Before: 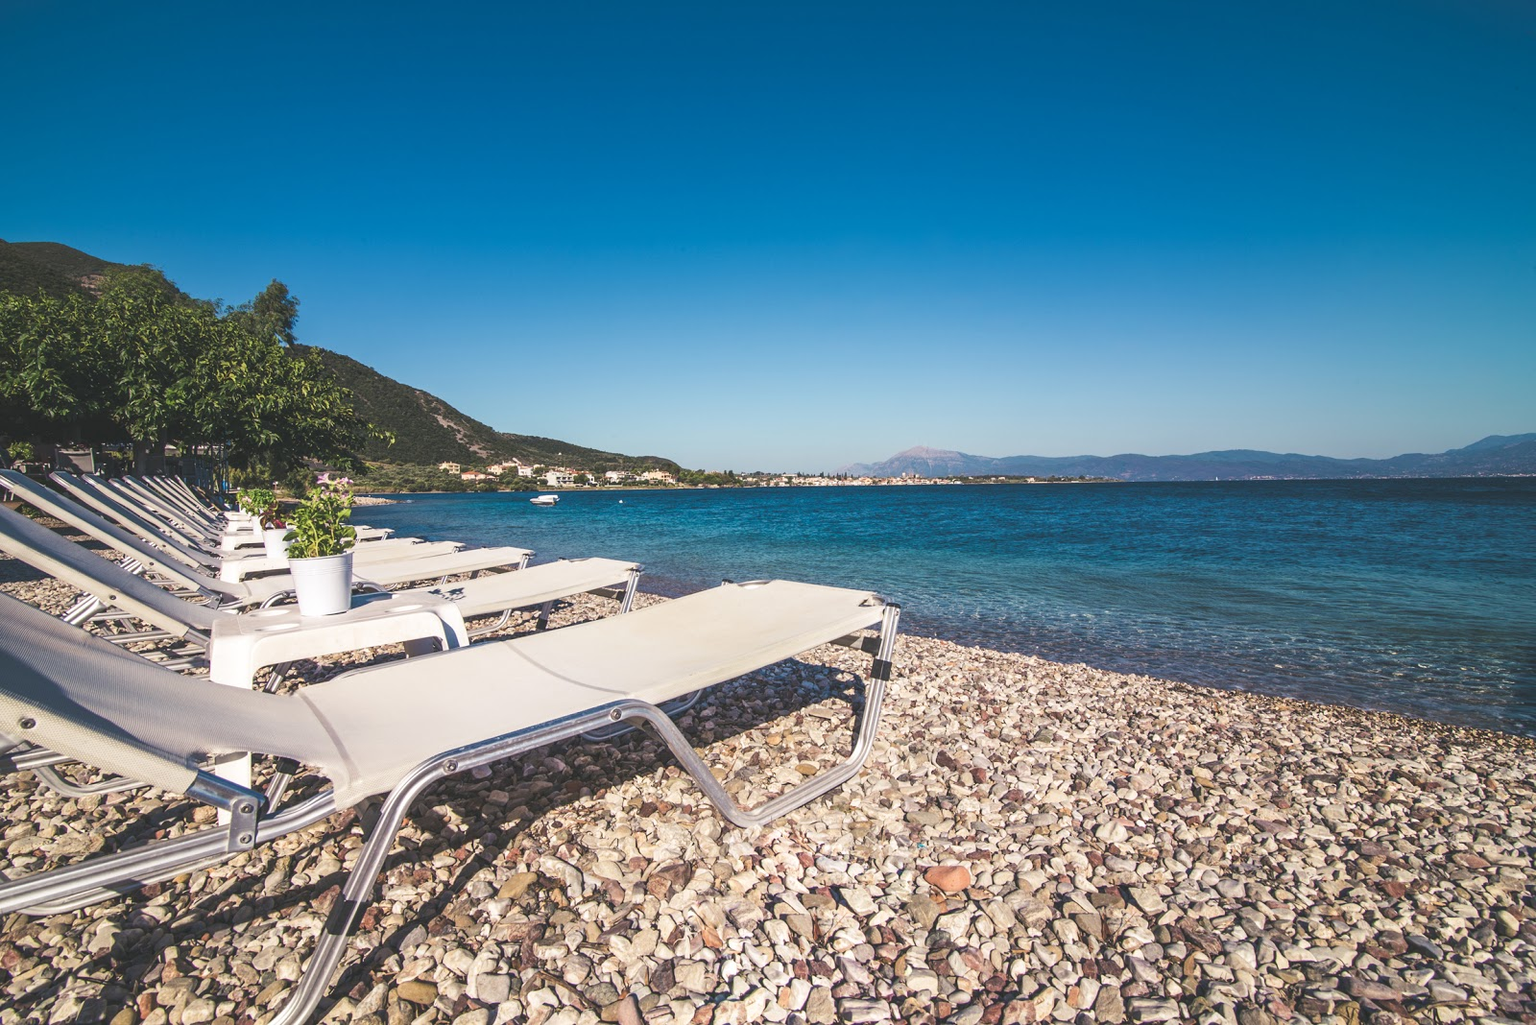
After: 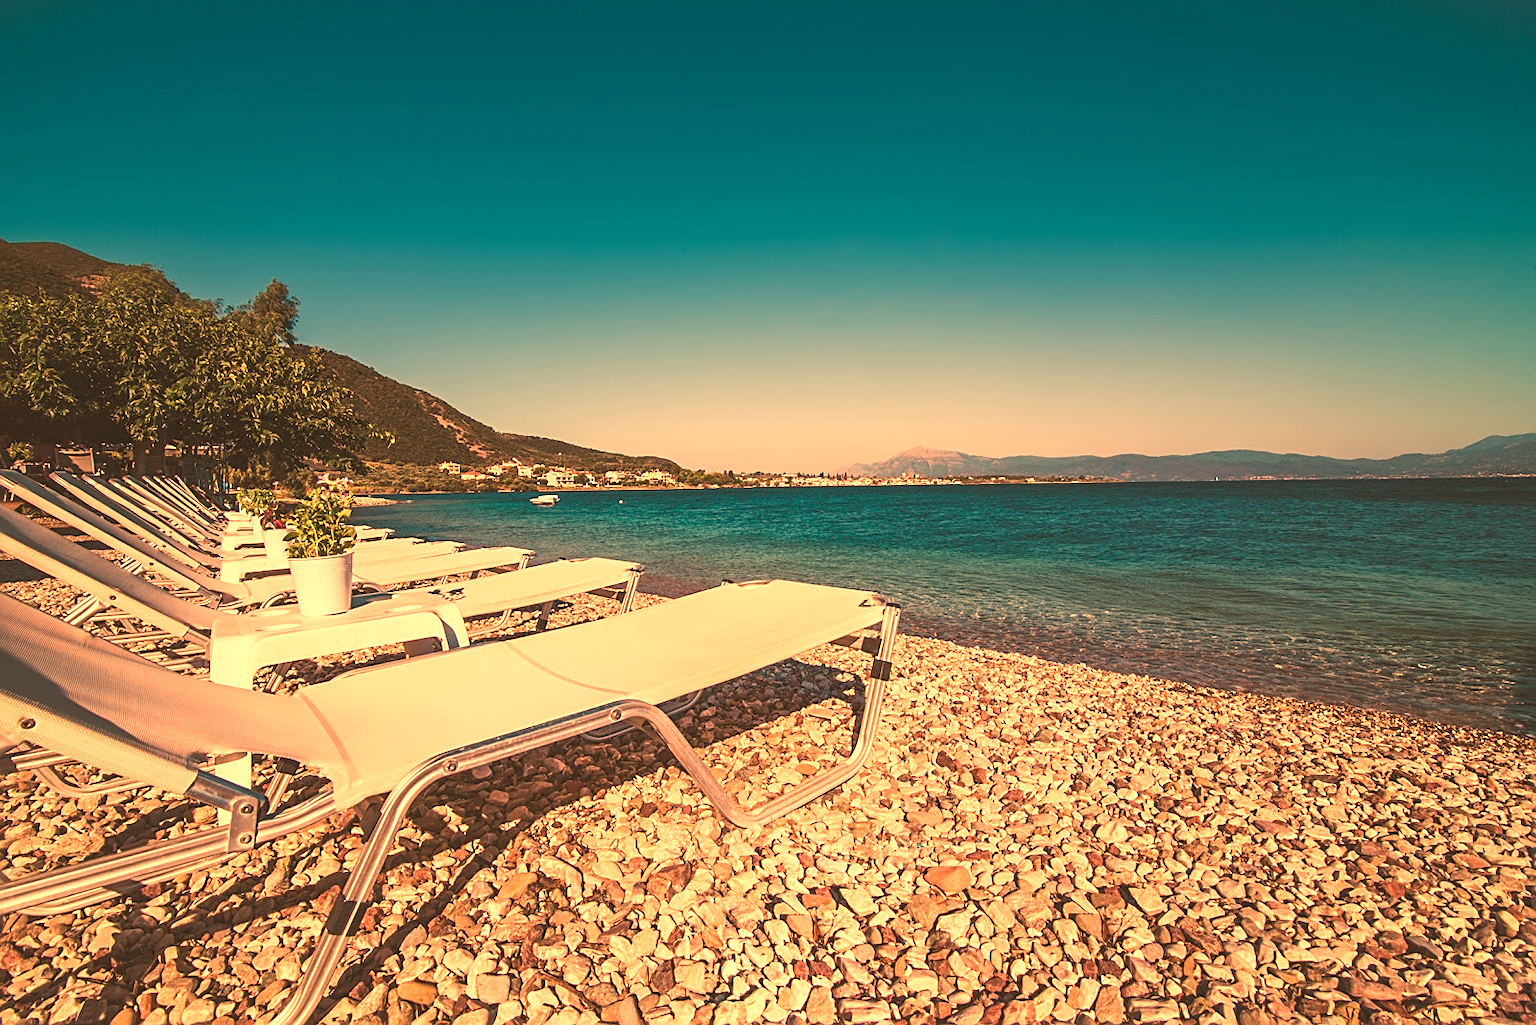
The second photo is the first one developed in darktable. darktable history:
white balance: red 1.467, blue 0.684
sharpen: on, module defaults
